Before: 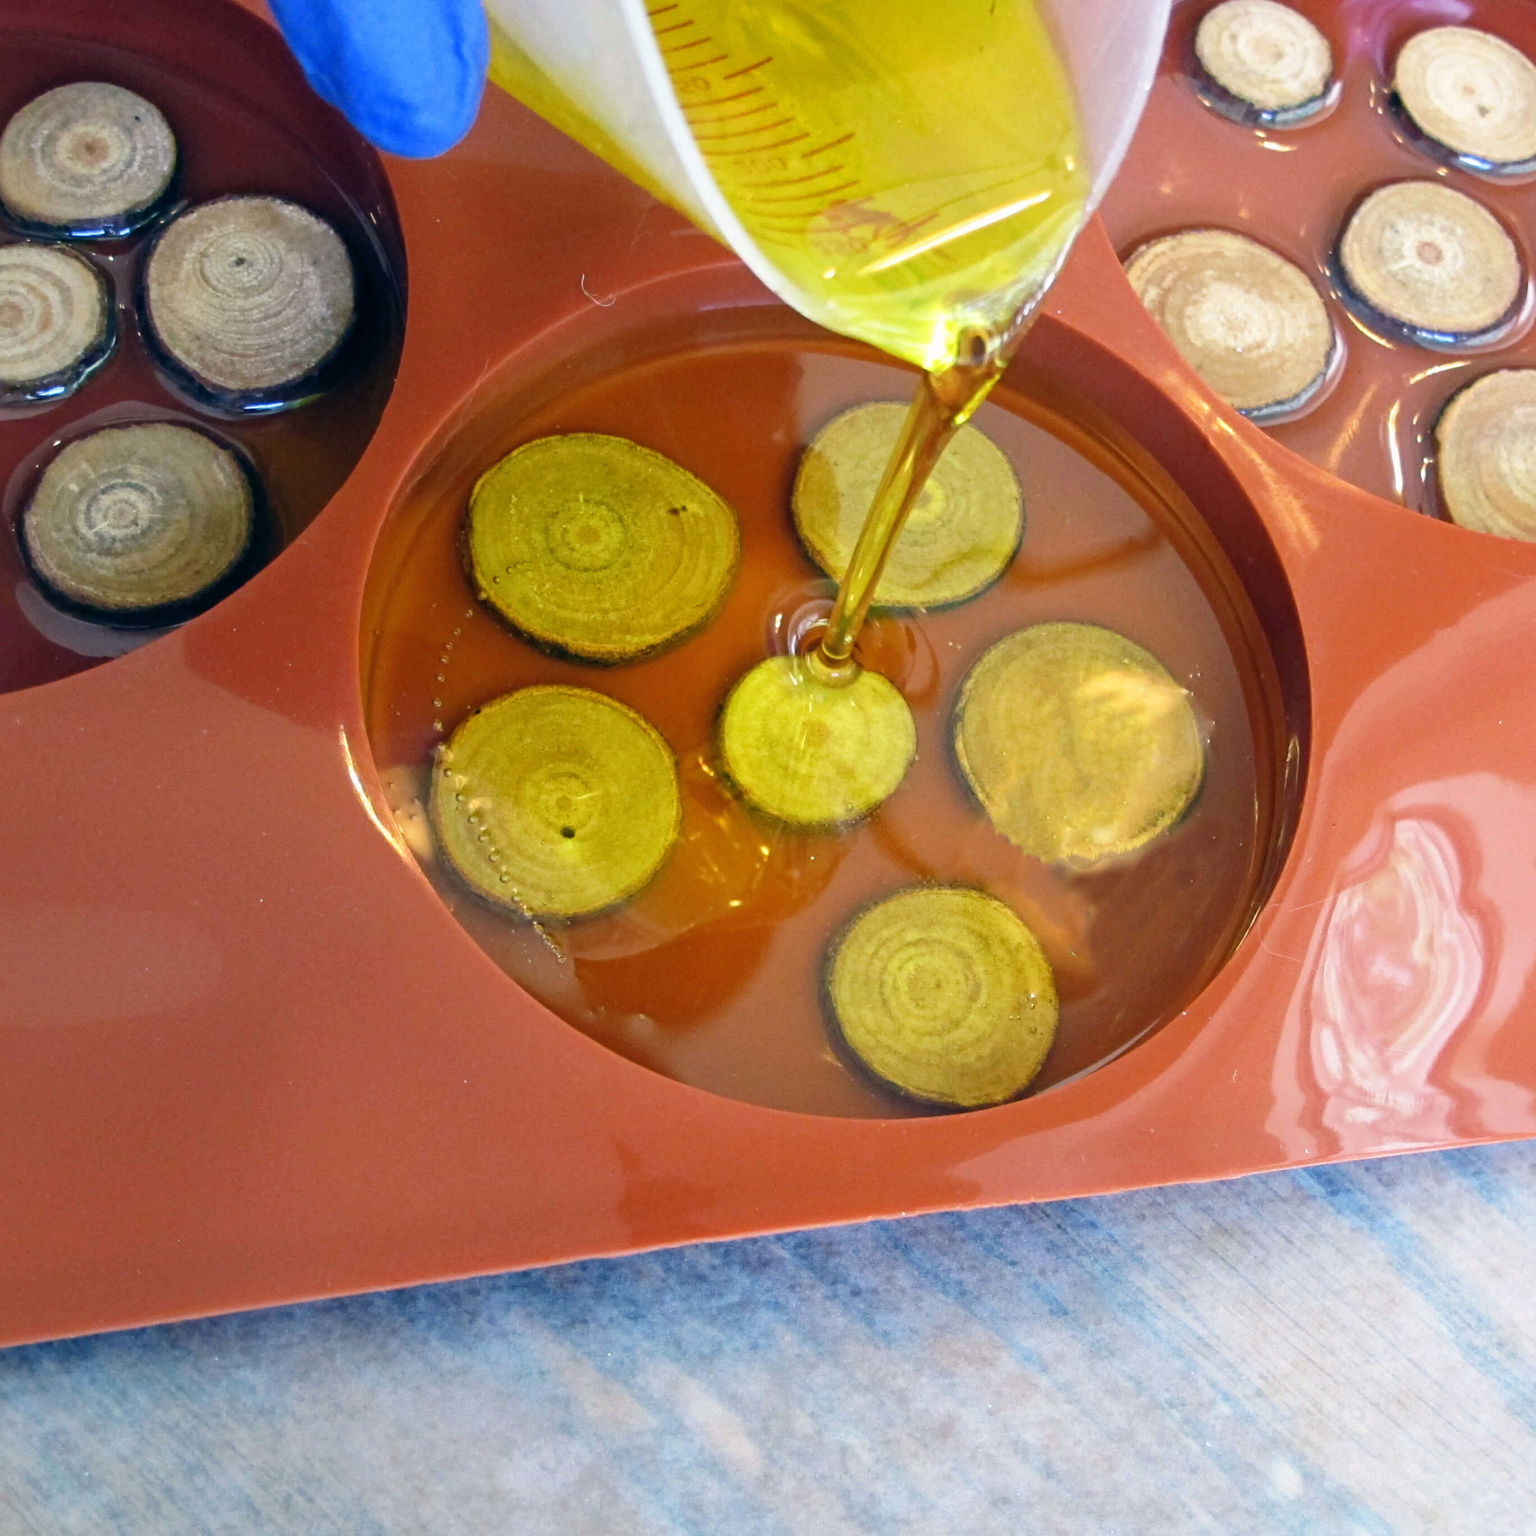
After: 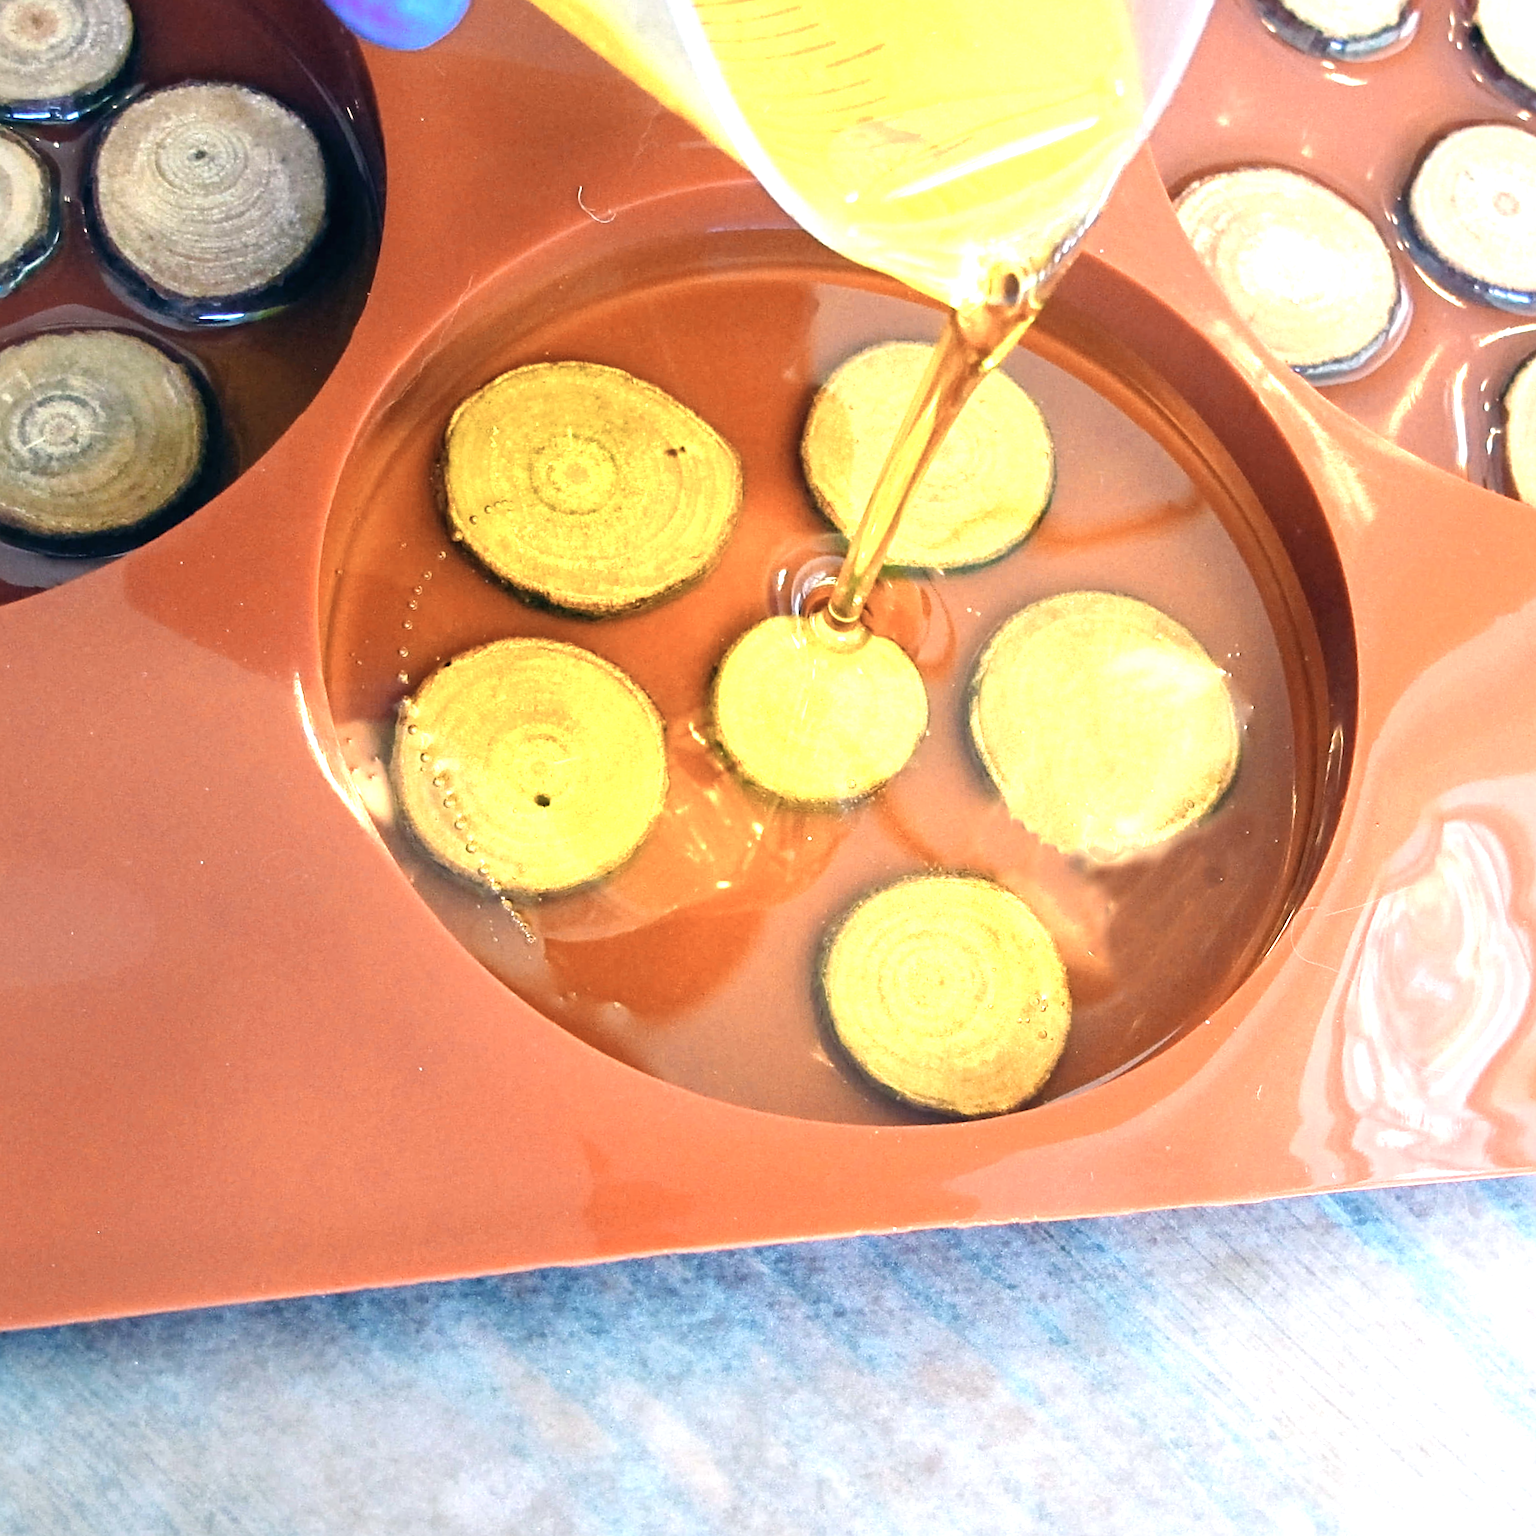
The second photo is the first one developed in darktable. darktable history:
crop and rotate: angle -1.96°, left 3.097%, top 4.154%, right 1.586%, bottom 0.529%
exposure: black level correction 0, exposure 0.5 EV, compensate highlight preservation false
color zones: curves: ch0 [(0.018, 0.548) (0.224, 0.64) (0.425, 0.447) (0.675, 0.575) (0.732, 0.579)]; ch1 [(0.066, 0.487) (0.25, 0.5) (0.404, 0.43) (0.75, 0.421) (0.956, 0.421)]; ch2 [(0.044, 0.561) (0.215, 0.465) (0.399, 0.544) (0.465, 0.548) (0.614, 0.447) (0.724, 0.43) (0.882, 0.623) (0.956, 0.632)]
rotate and perspective: rotation 0.174°, lens shift (vertical) 0.013, lens shift (horizontal) 0.019, shear 0.001, automatic cropping original format, crop left 0.007, crop right 0.991, crop top 0.016, crop bottom 0.997
sharpen: on, module defaults
white balance: emerald 1
